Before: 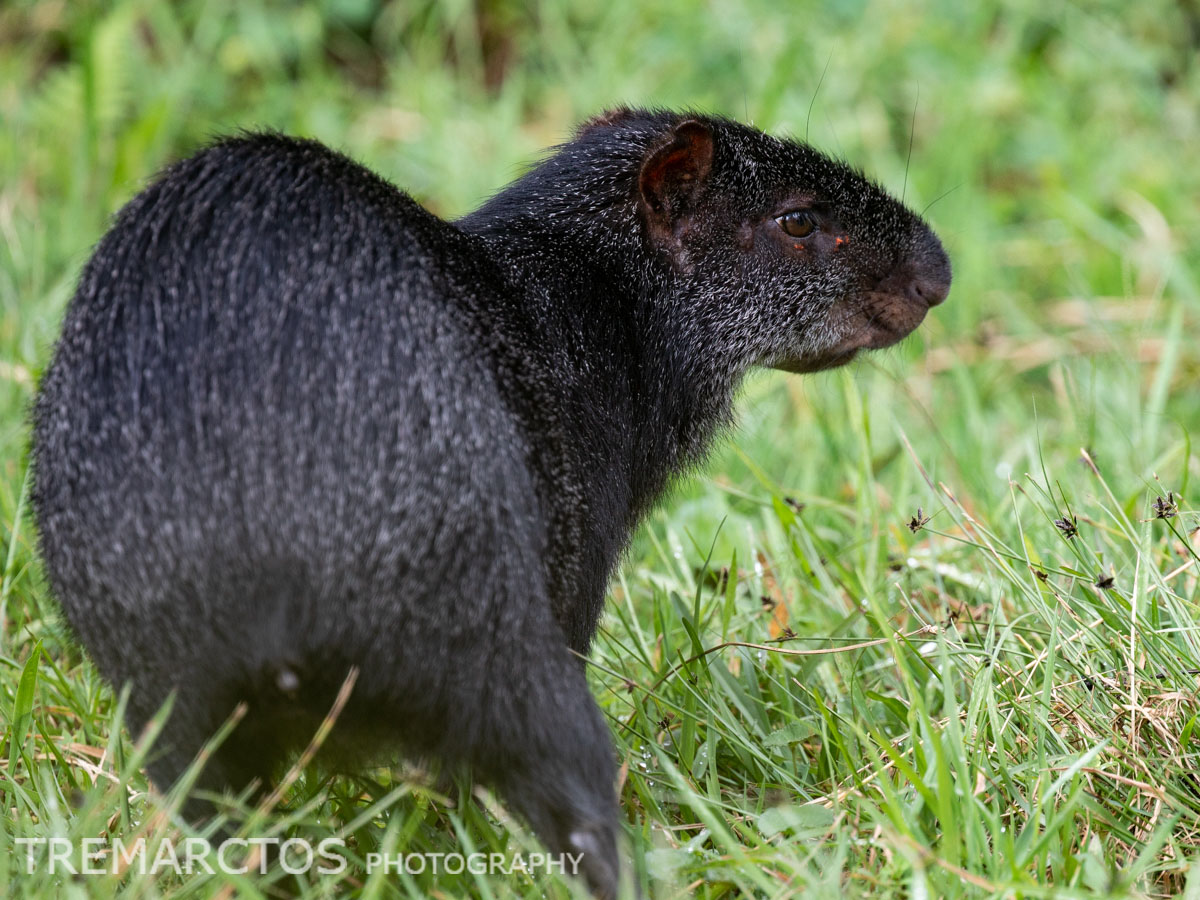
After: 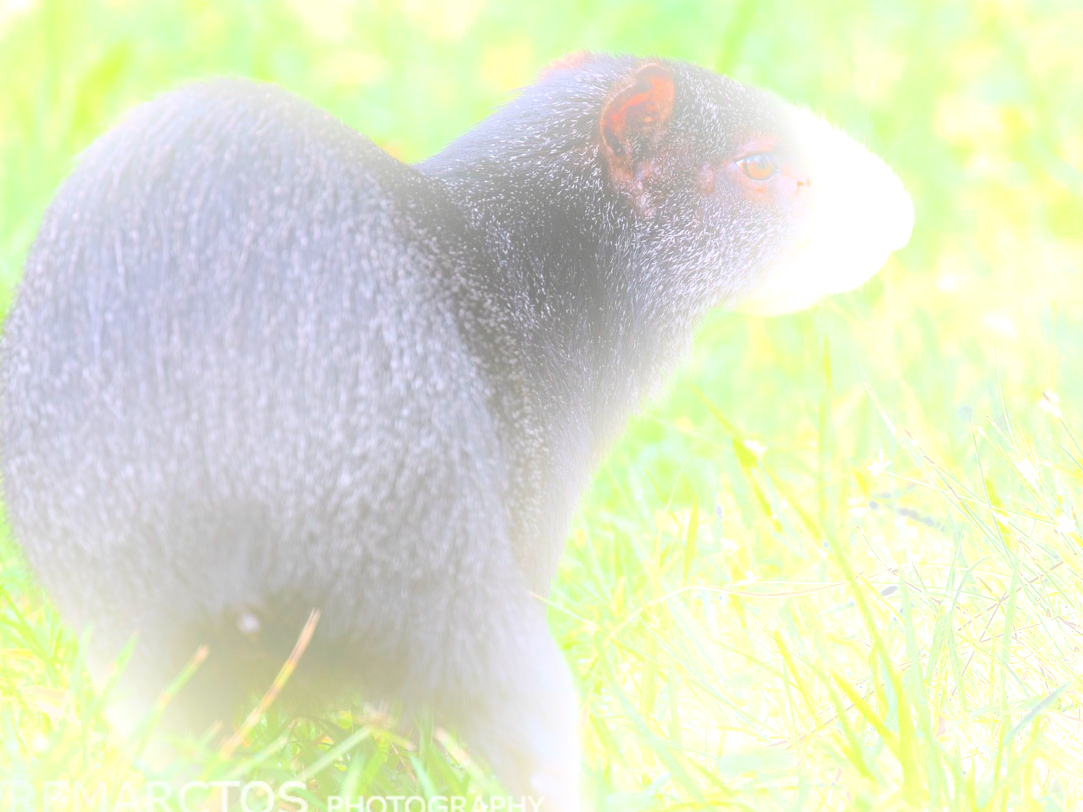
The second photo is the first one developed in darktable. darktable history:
exposure: exposure 0.64 EV, compensate highlight preservation false
bloom: size 25%, threshold 5%, strength 90%
white balance: emerald 1
crop: left 3.305%, top 6.436%, right 6.389%, bottom 3.258%
contrast equalizer: octaves 7, y [[0.5, 0.502, 0.506, 0.511, 0.52, 0.537], [0.5 ×6], [0.505, 0.509, 0.518, 0.534, 0.553, 0.561], [0 ×6], [0 ×6]]
